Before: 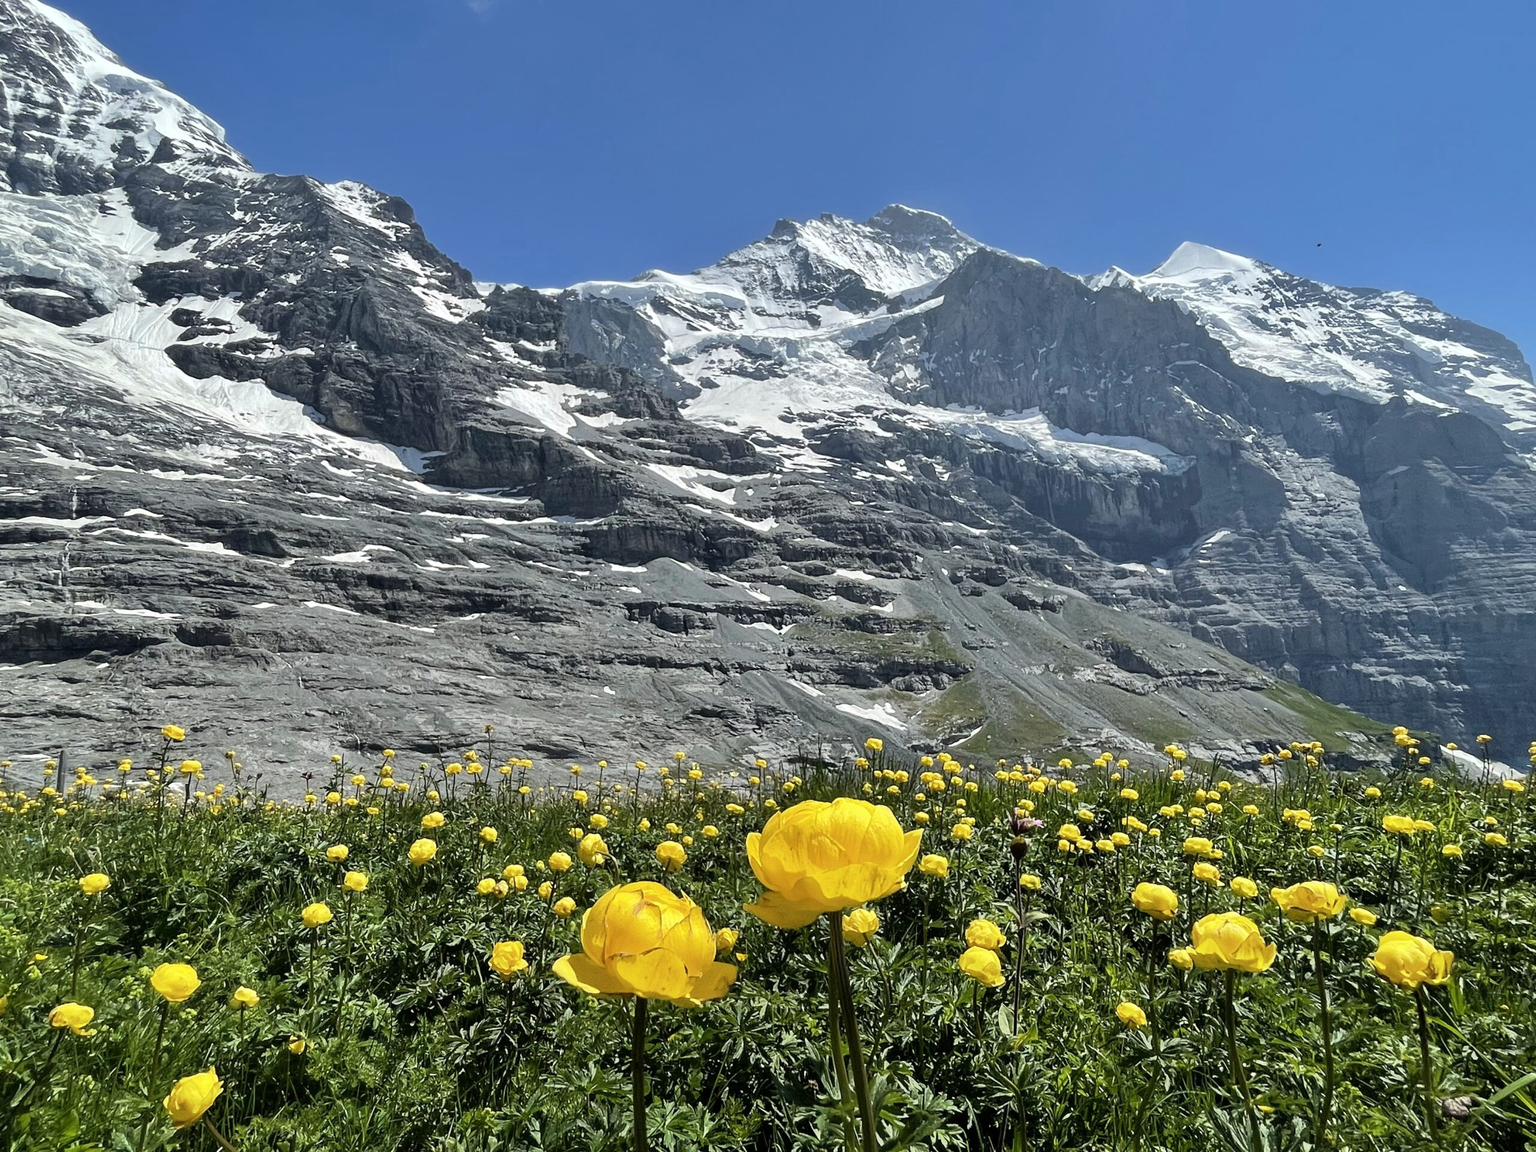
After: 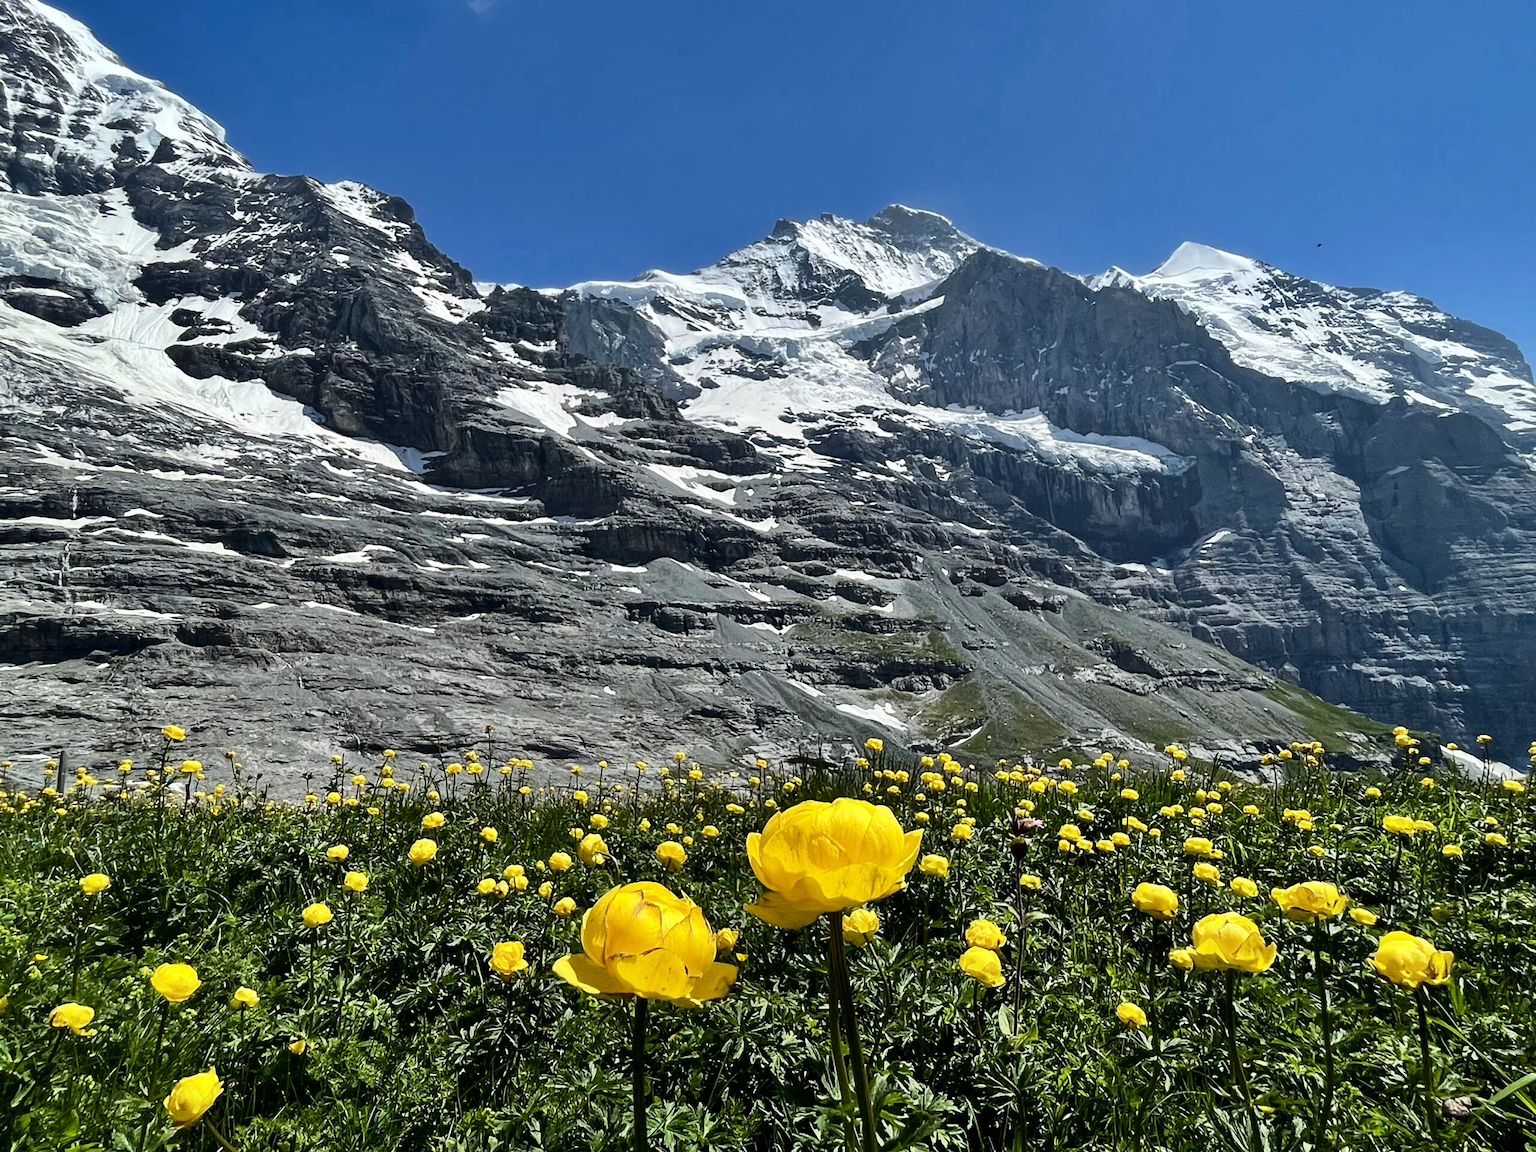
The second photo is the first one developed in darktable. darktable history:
shadows and highlights: shadows 36.66, highlights -27.28, soften with gaussian
contrast brightness saturation: contrast 0.201, brightness -0.101, saturation 0.103
